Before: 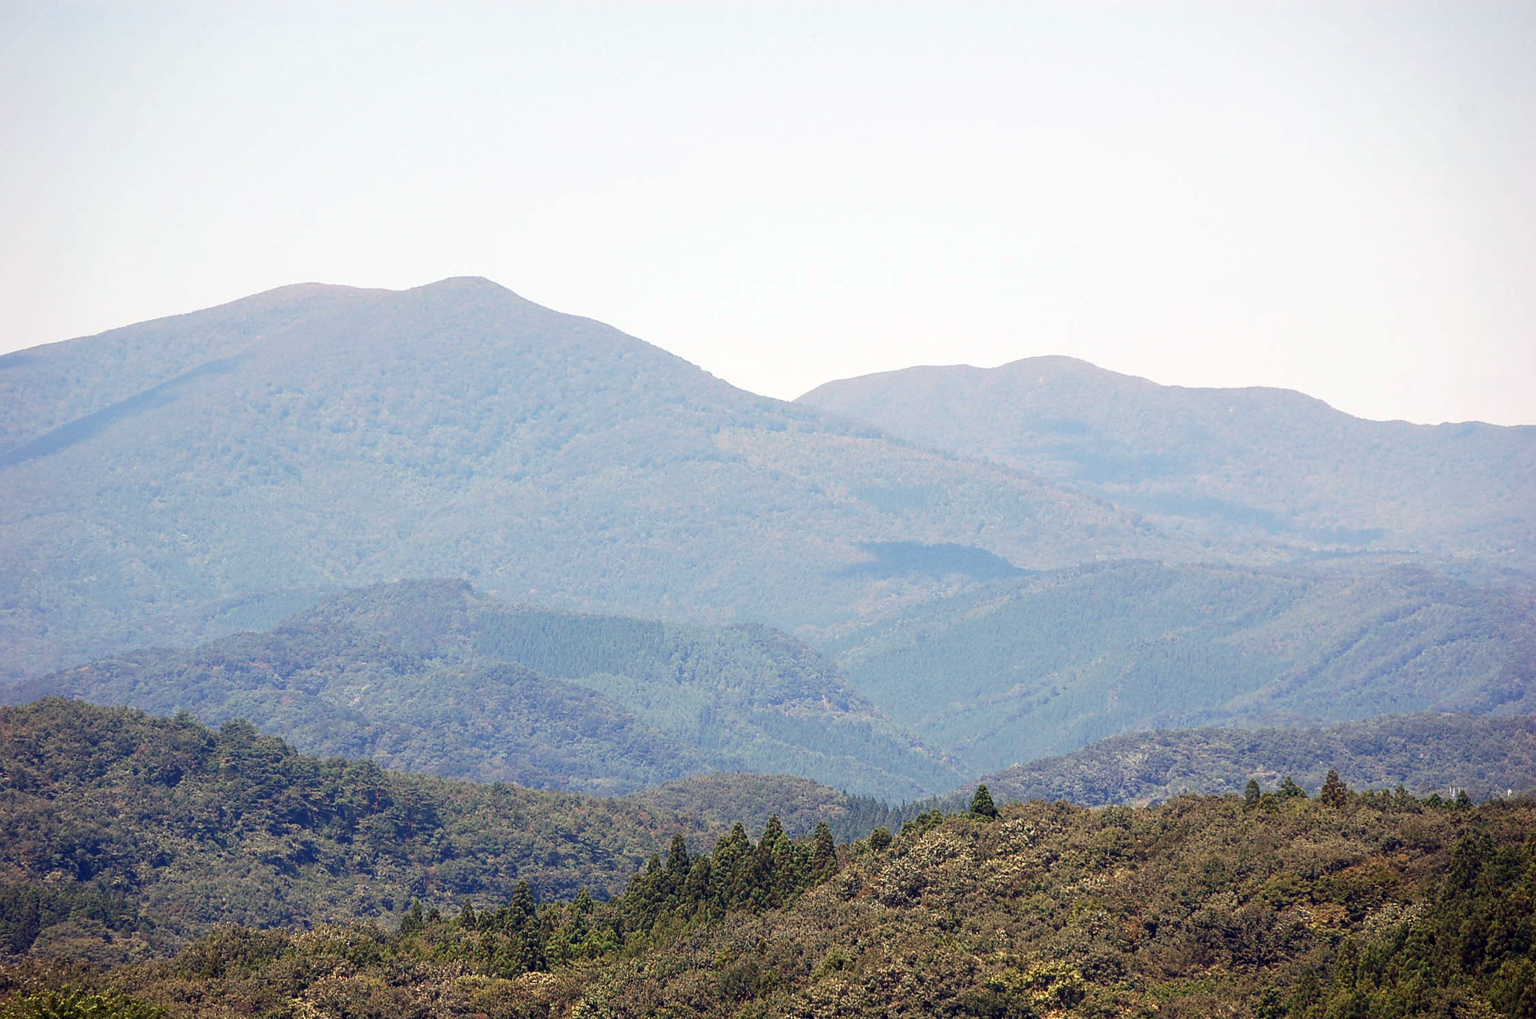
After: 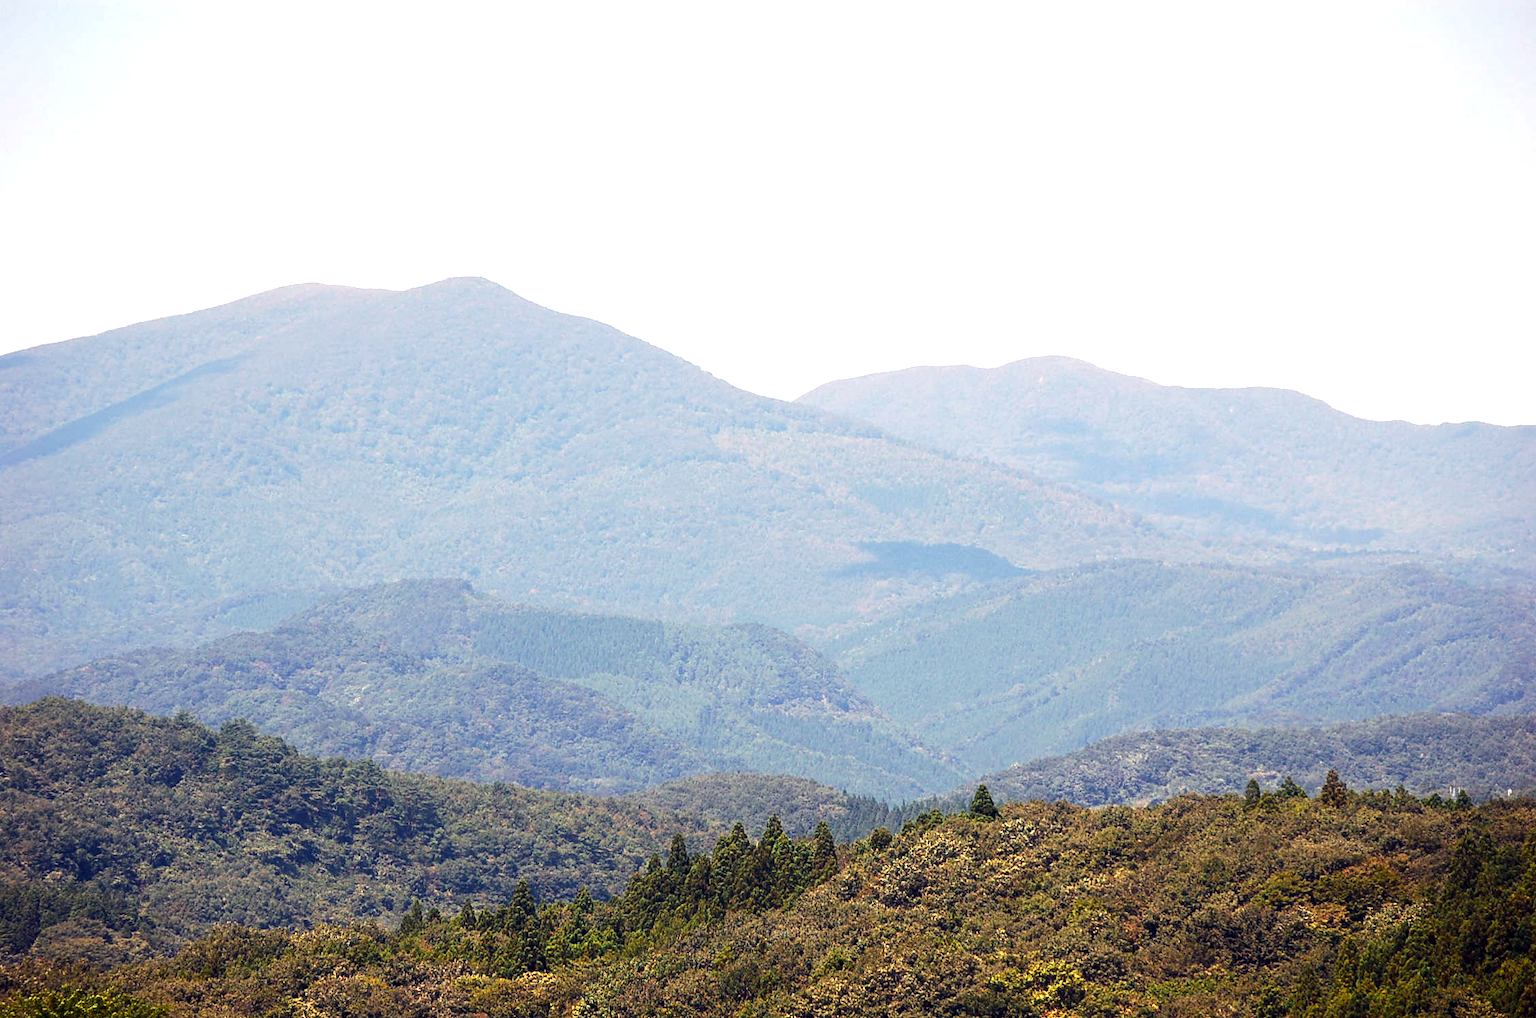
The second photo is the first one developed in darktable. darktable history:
tone equalizer: -8 EV -0.417 EV, -7 EV -0.389 EV, -6 EV -0.333 EV, -5 EV -0.222 EV, -3 EV 0.222 EV, -2 EV 0.333 EV, -1 EV 0.389 EV, +0 EV 0.417 EV, edges refinement/feathering 500, mask exposure compensation -1.57 EV, preserve details no
color zones: curves: ch0 [(0.224, 0.526) (0.75, 0.5)]; ch1 [(0.055, 0.526) (0.224, 0.761) (0.377, 0.526) (0.75, 0.5)]
